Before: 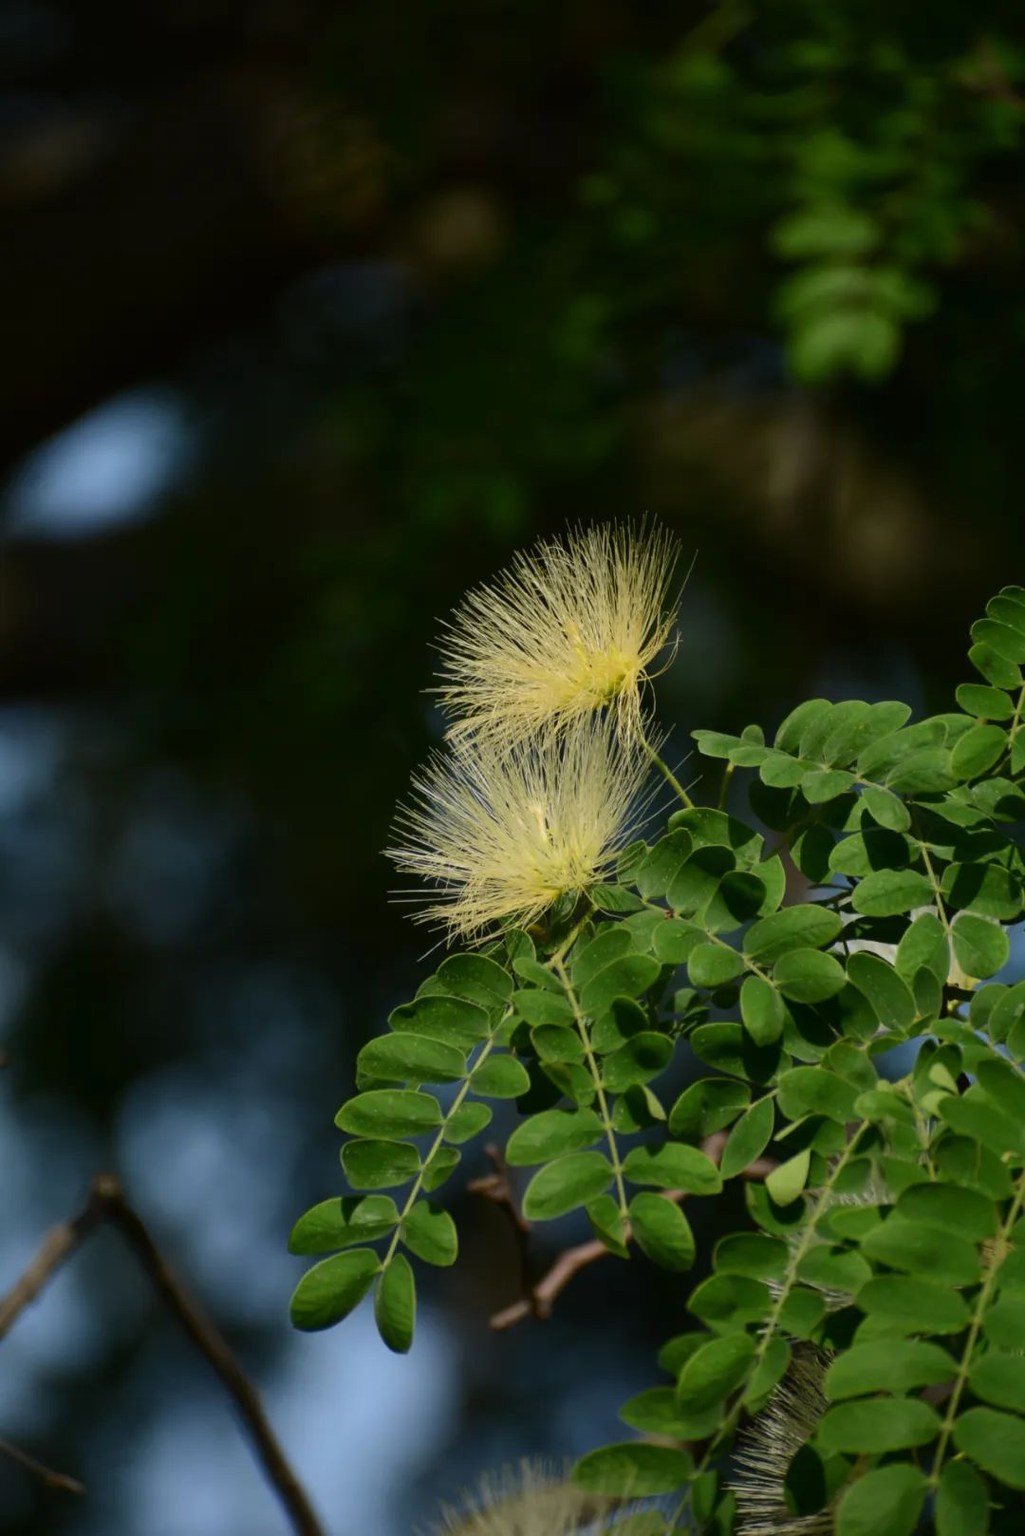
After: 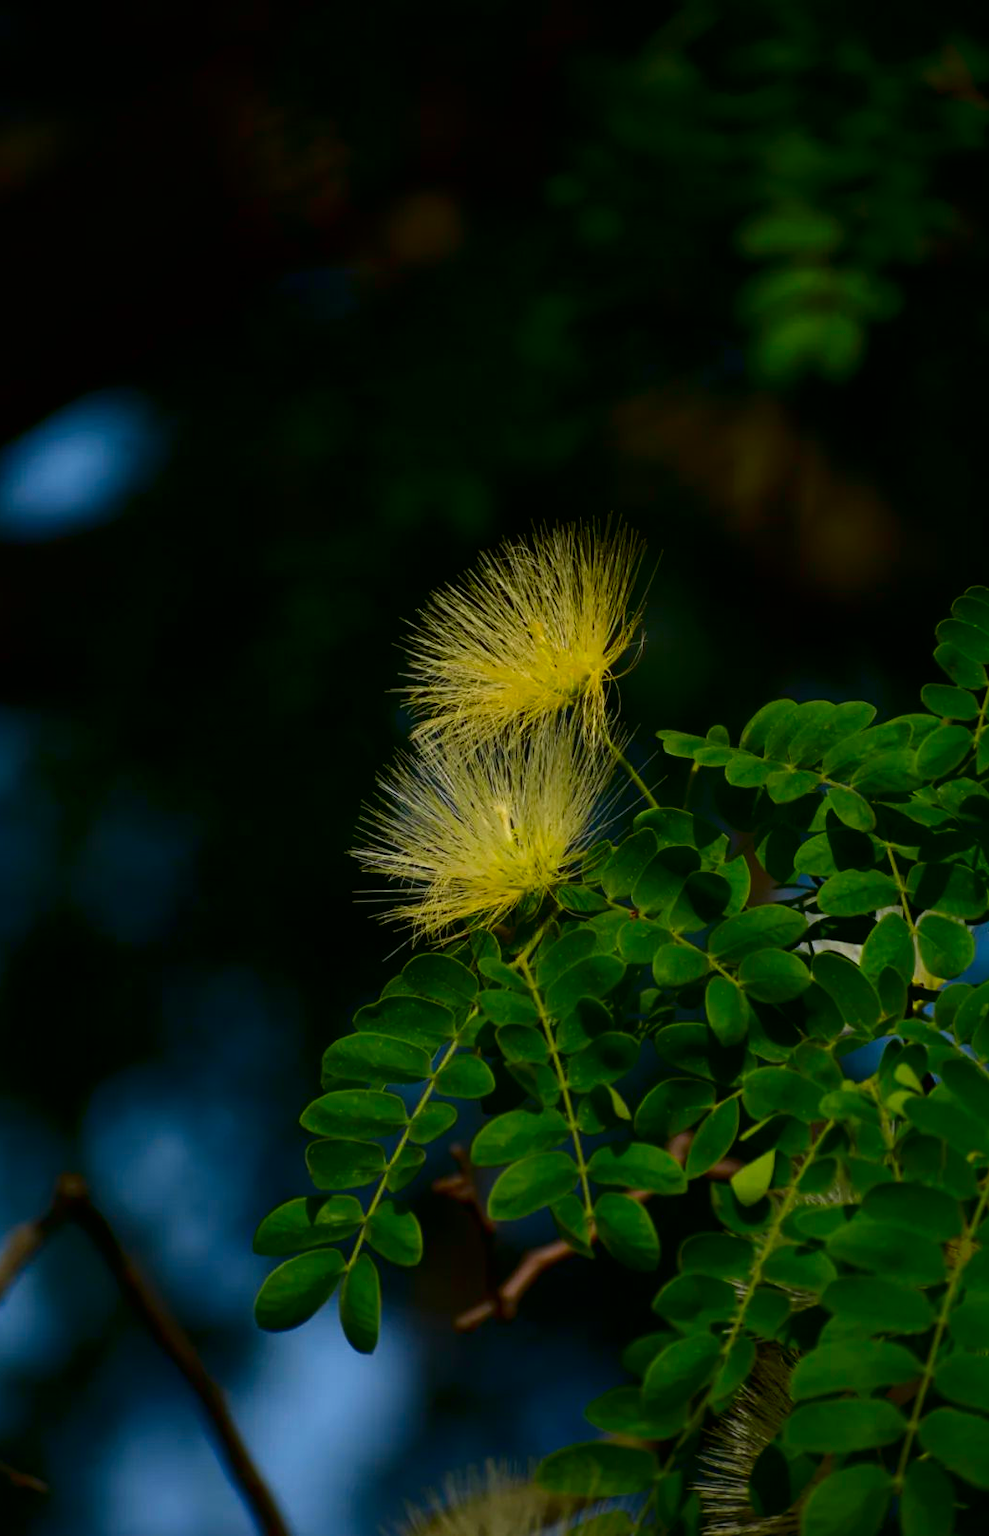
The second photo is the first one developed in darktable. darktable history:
contrast brightness saturation: brightness -0.249, saturation 0.198
crop and rotate: left 3.483%
color balance rgb: perceptual saturation grading › global saturation 19.476%, global vibrance 14.724%
